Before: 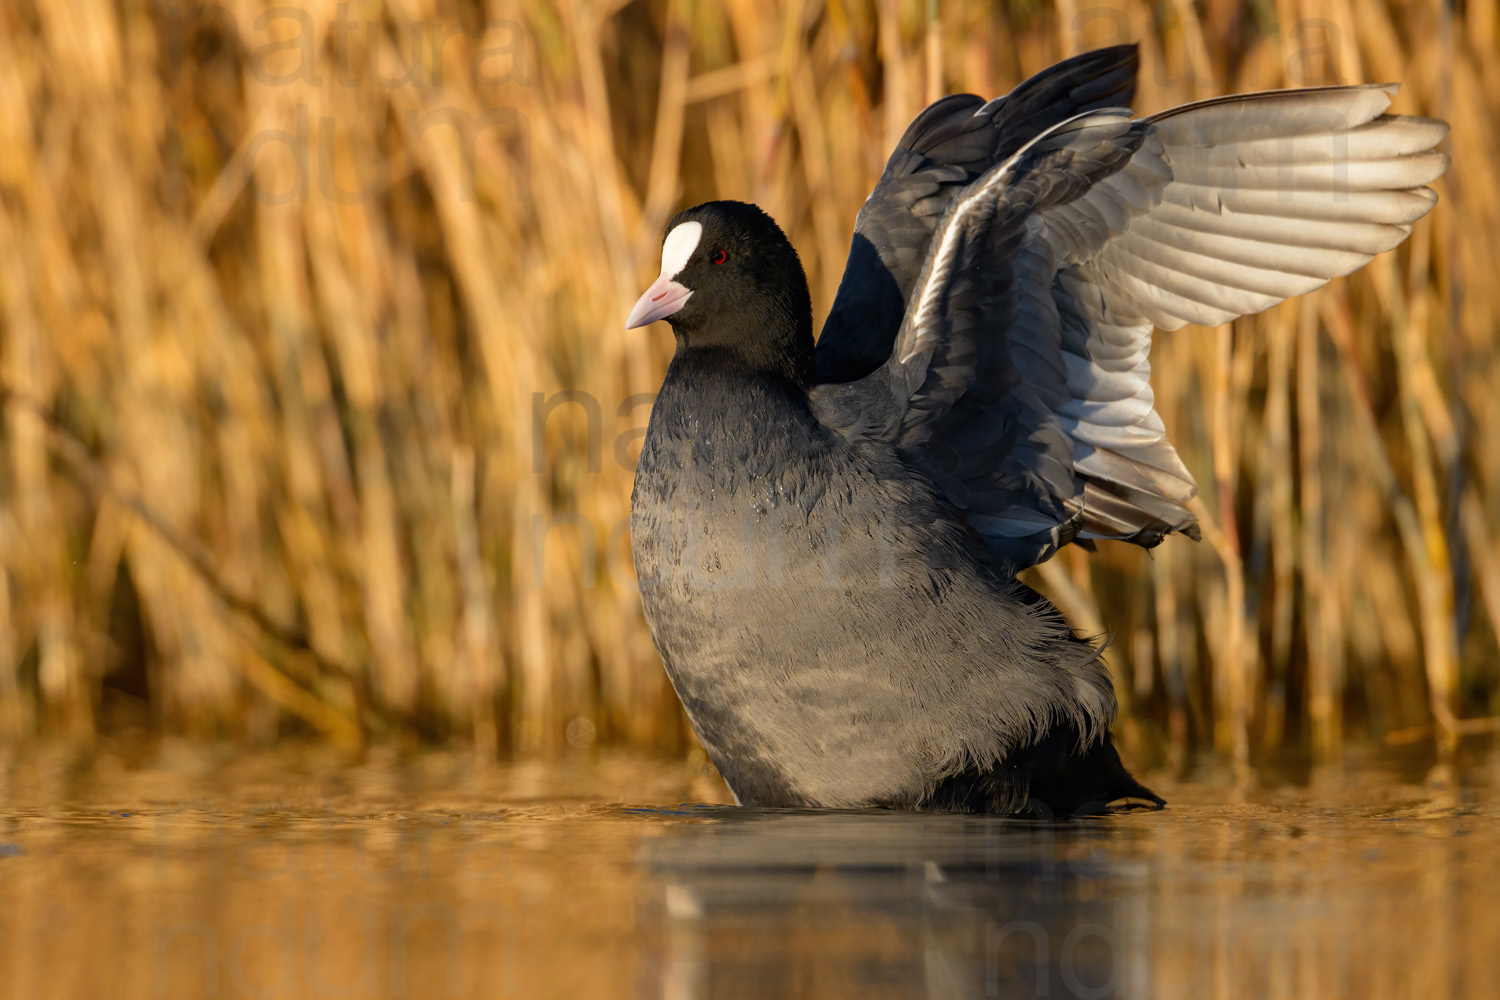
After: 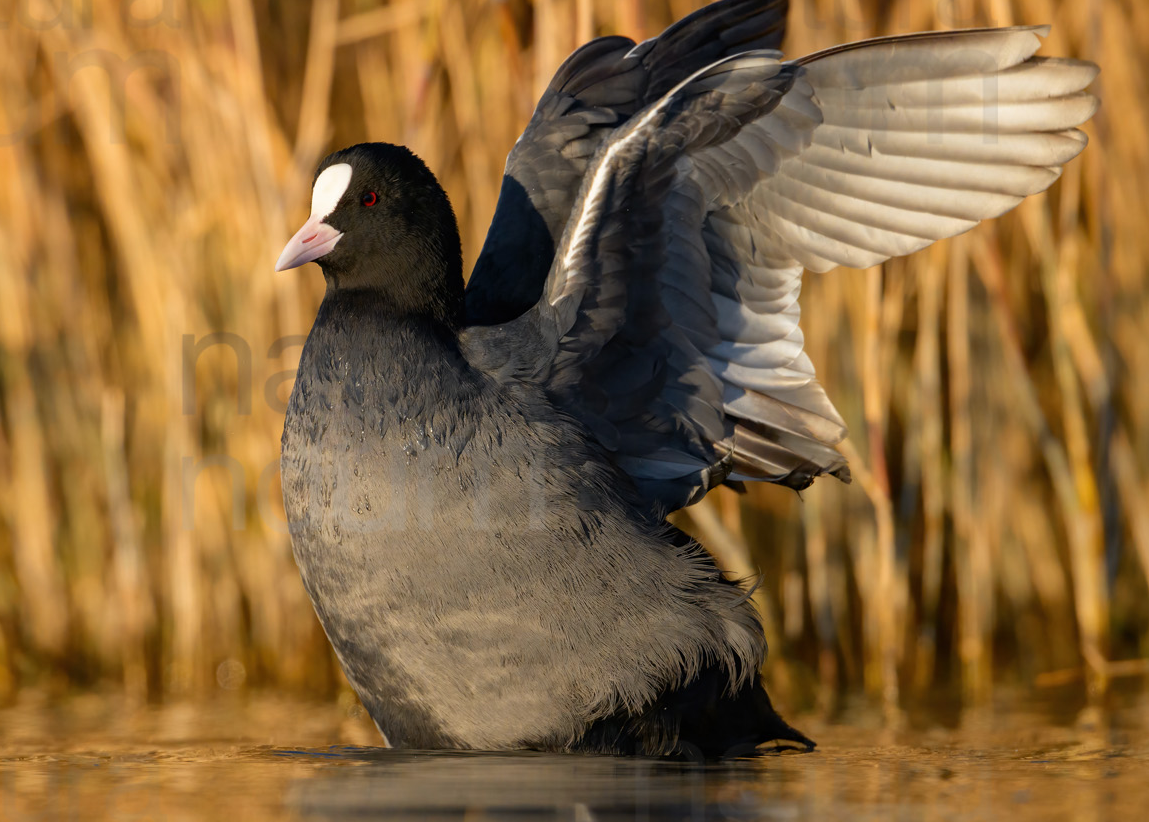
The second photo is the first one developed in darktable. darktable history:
crop: left 23.37%, top 5.842%, bottom 11.888%
